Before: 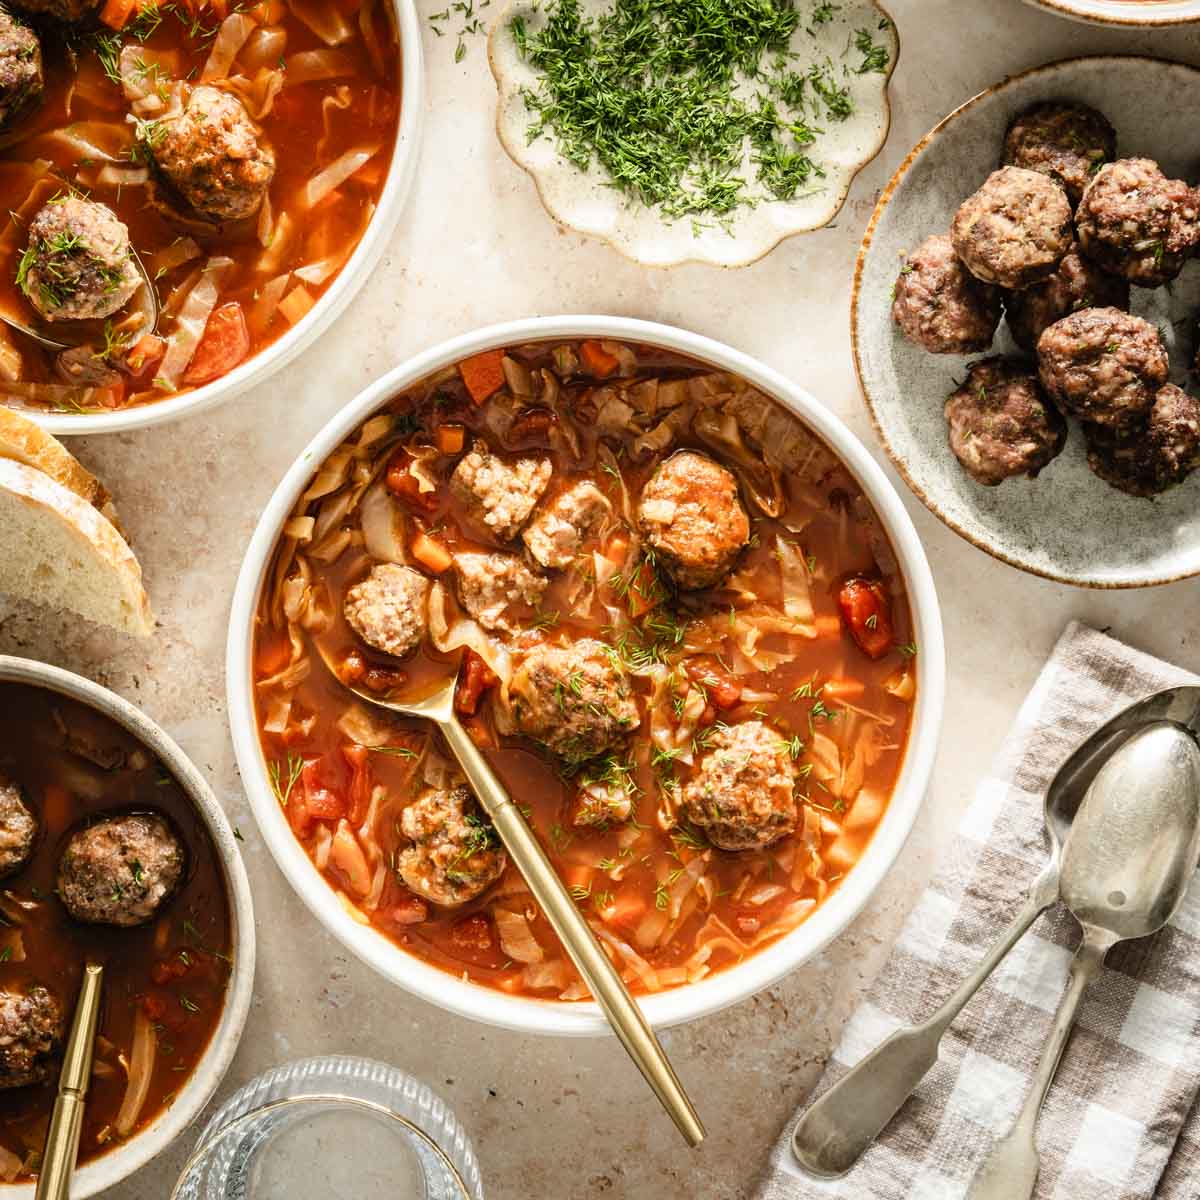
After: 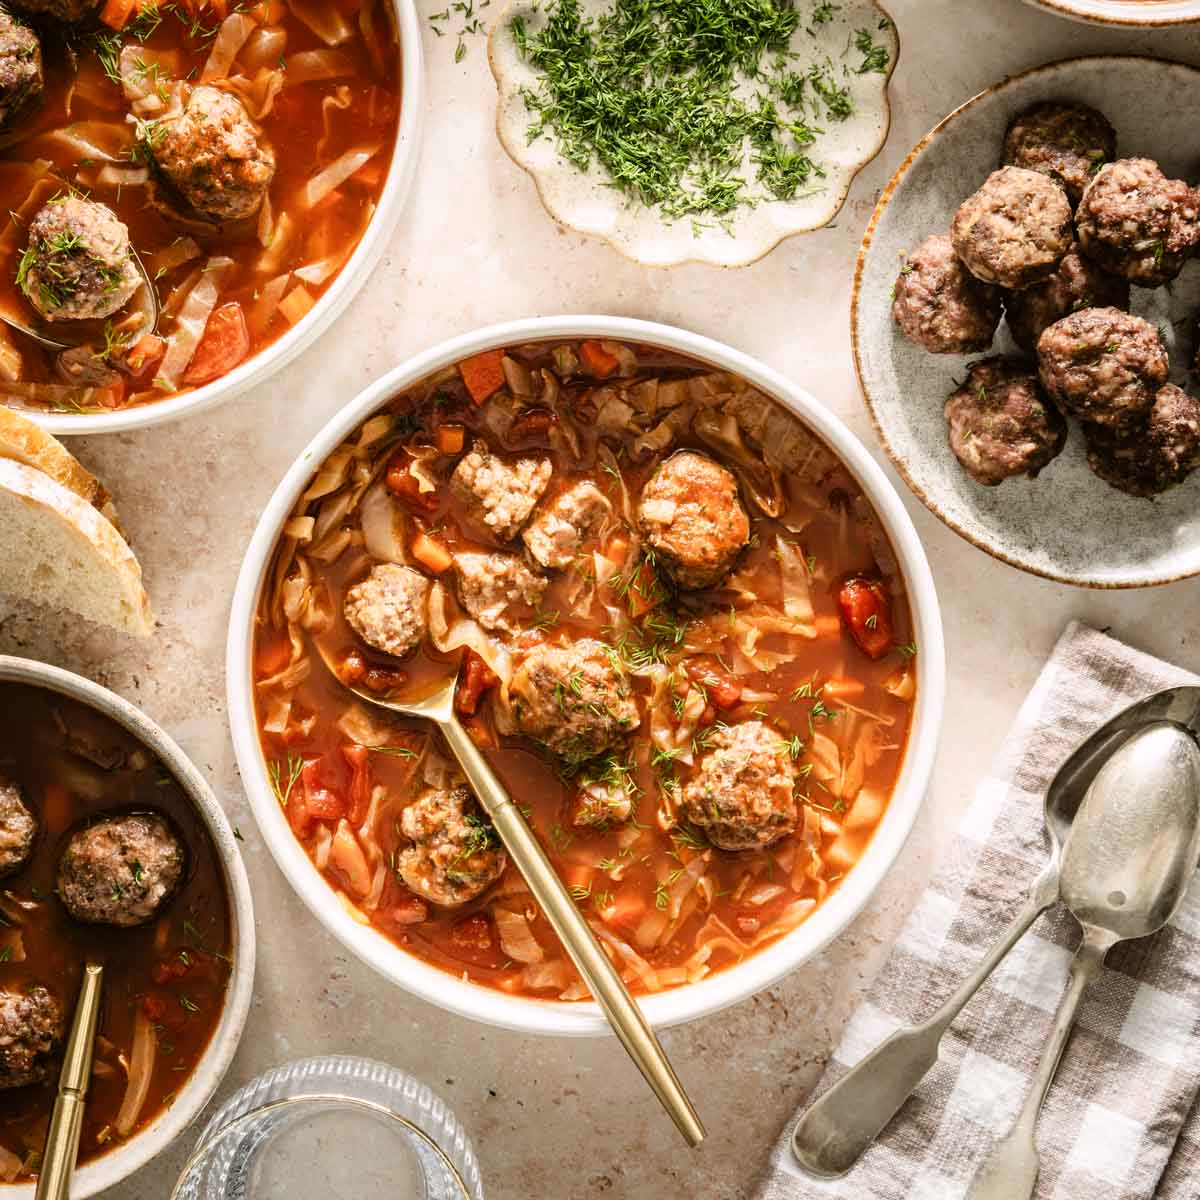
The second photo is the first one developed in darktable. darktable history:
color correction: highlights a* 2.94, highlights b* -1.56, shadows a* -0.09, shadows b* 2.49, saturation 0.977
